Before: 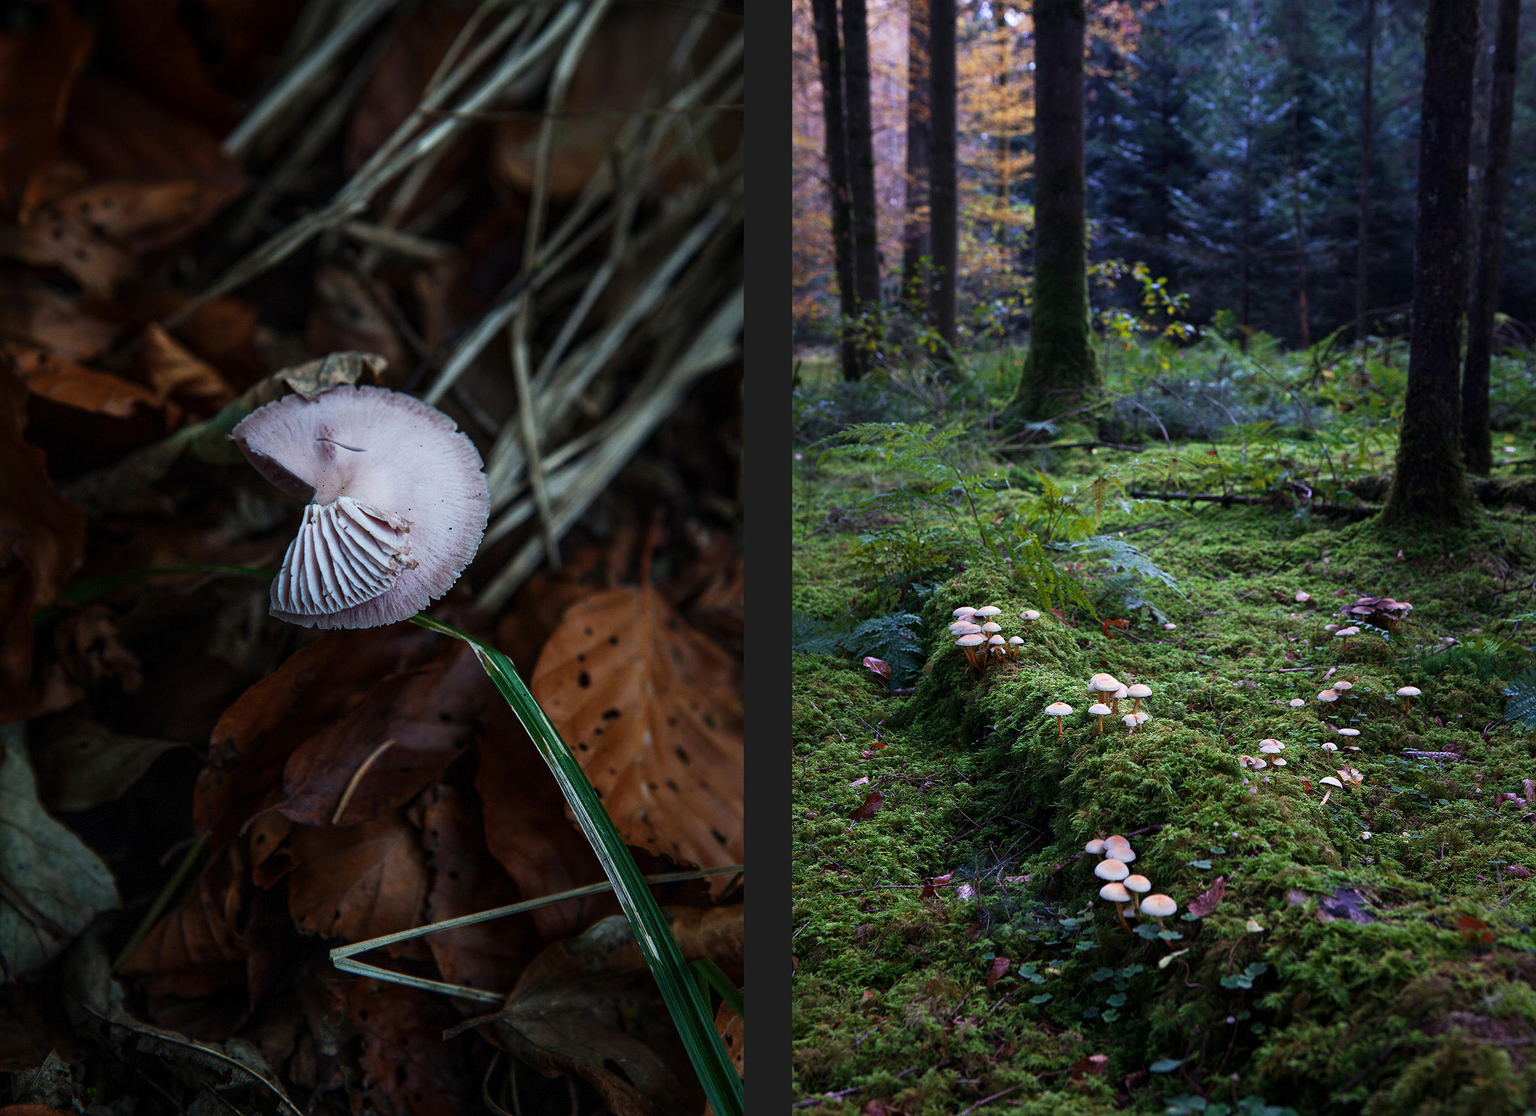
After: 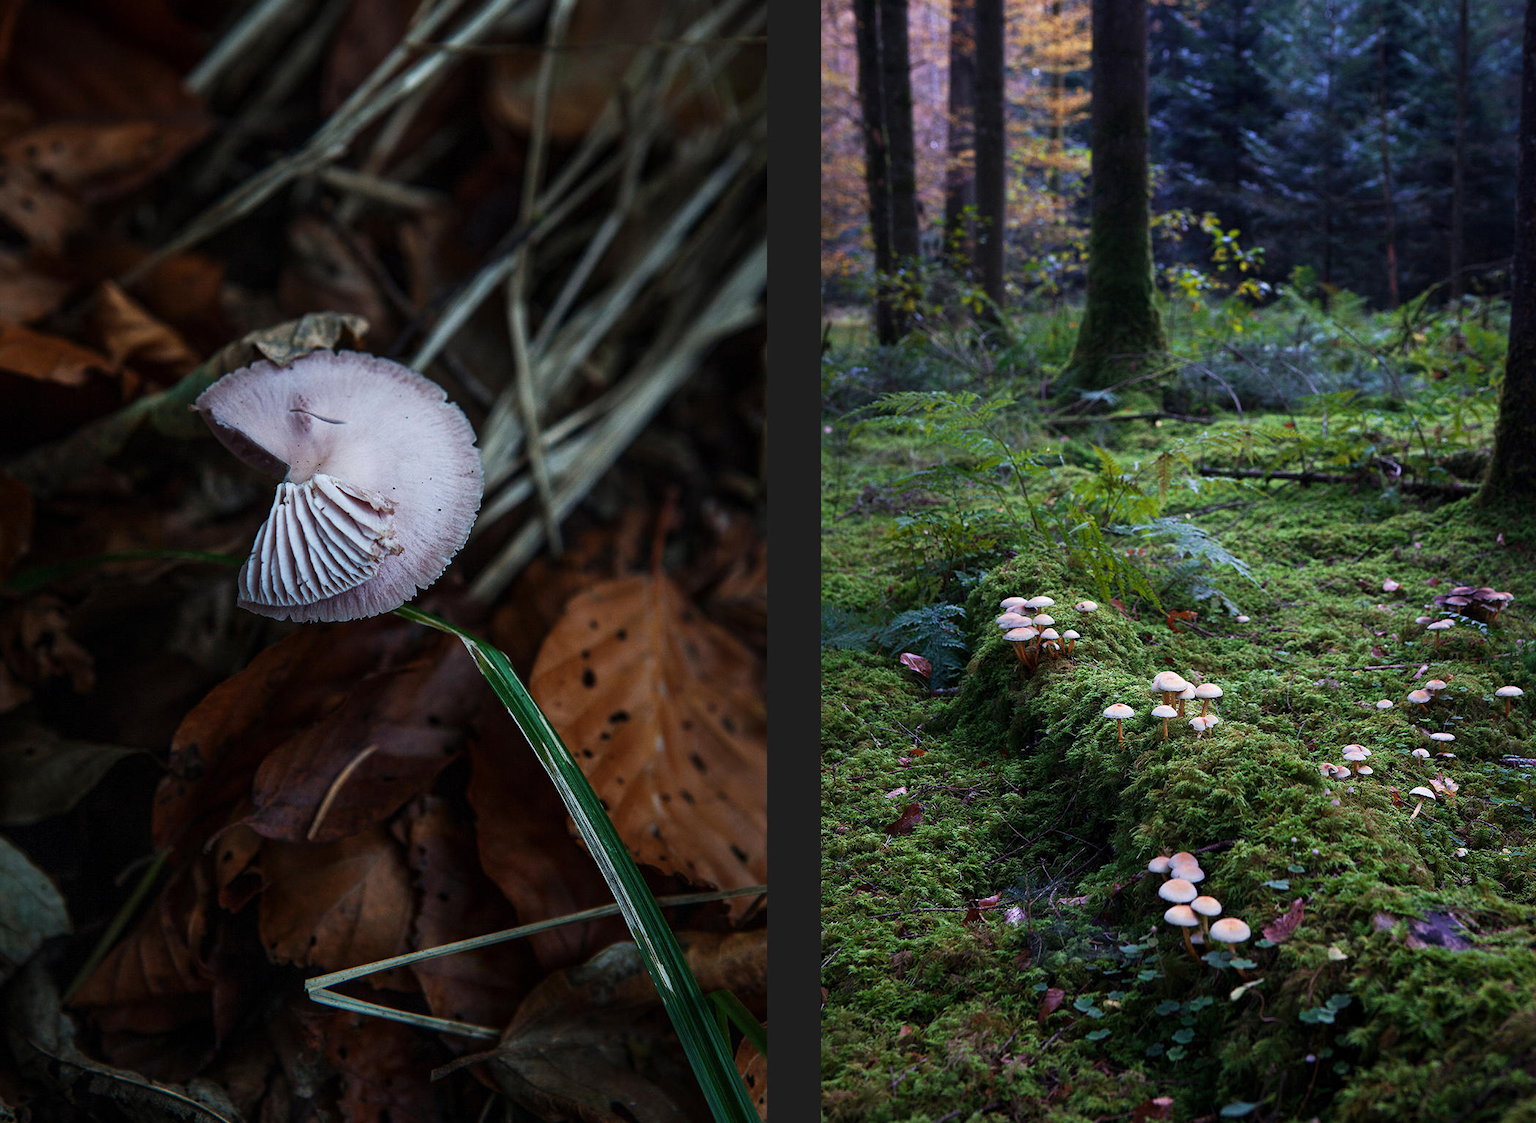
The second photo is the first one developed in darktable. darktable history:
crop: left 3.724%, top 6.458%, right 6.663%, bottom 3.275%
